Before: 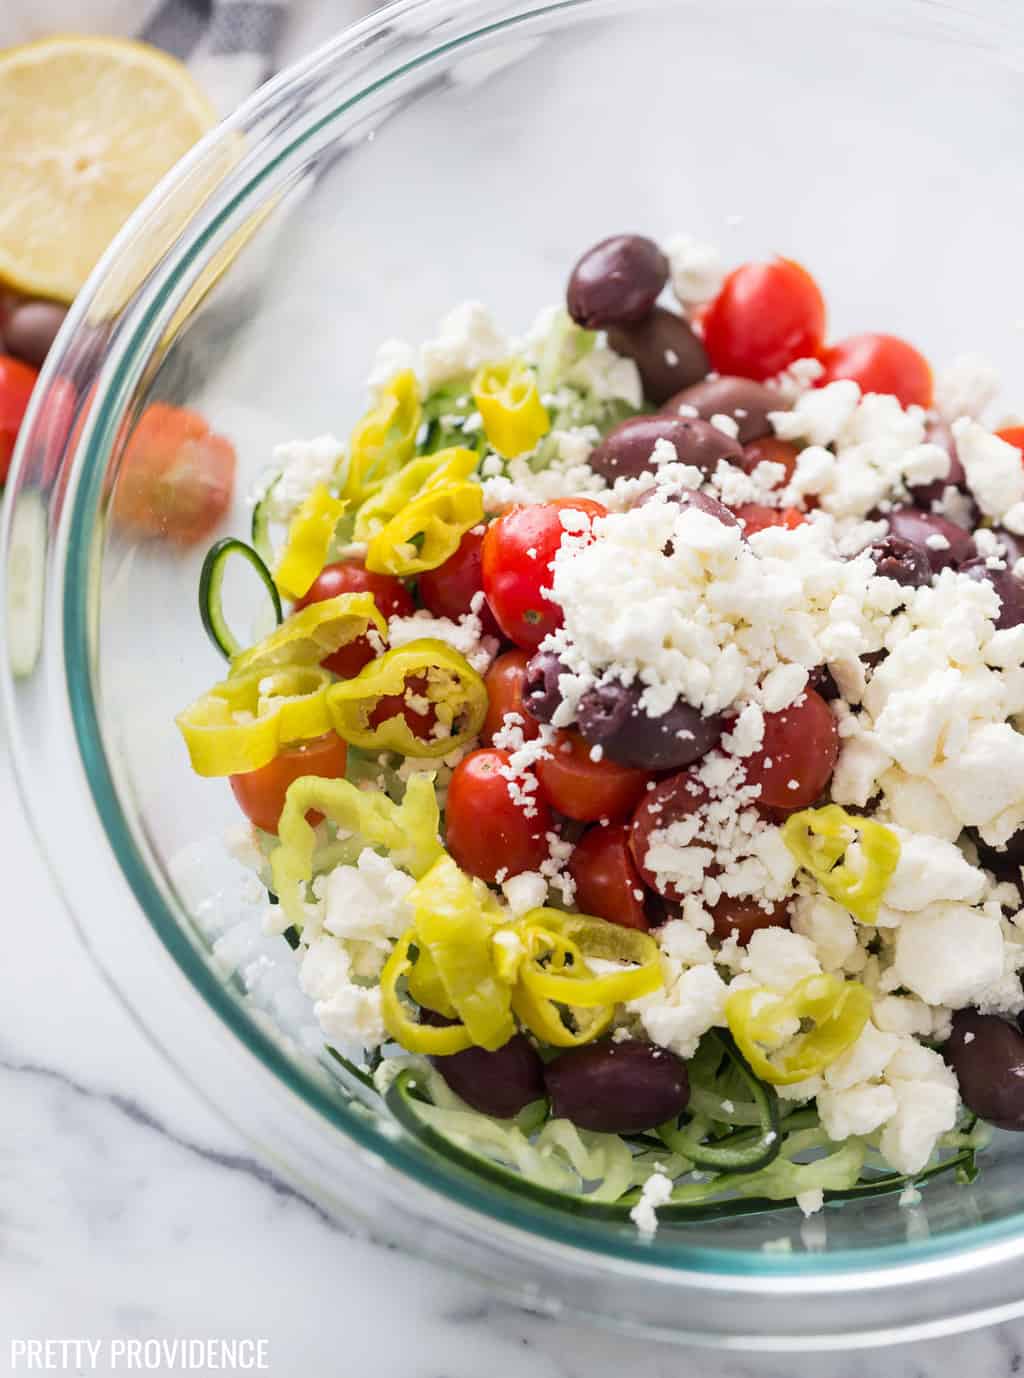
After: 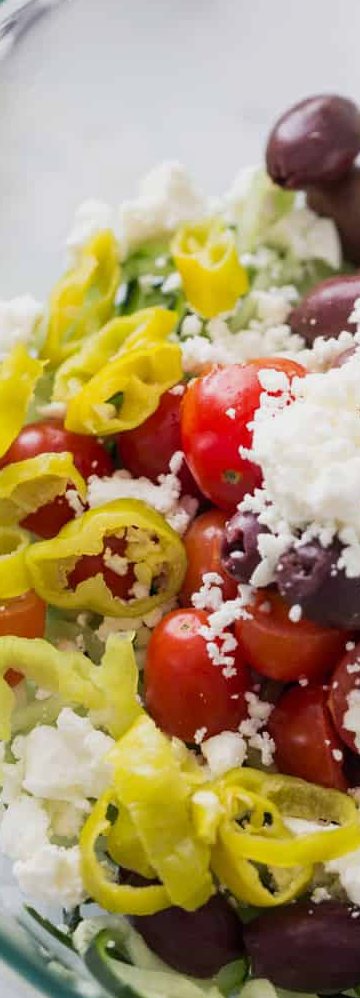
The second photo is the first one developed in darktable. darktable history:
exposure: exposure -0.21 EV, compensate highlight preservation false
crop and rotate: left 29.476%, top 10.214%, right 35.32%, bottom 17.333%
